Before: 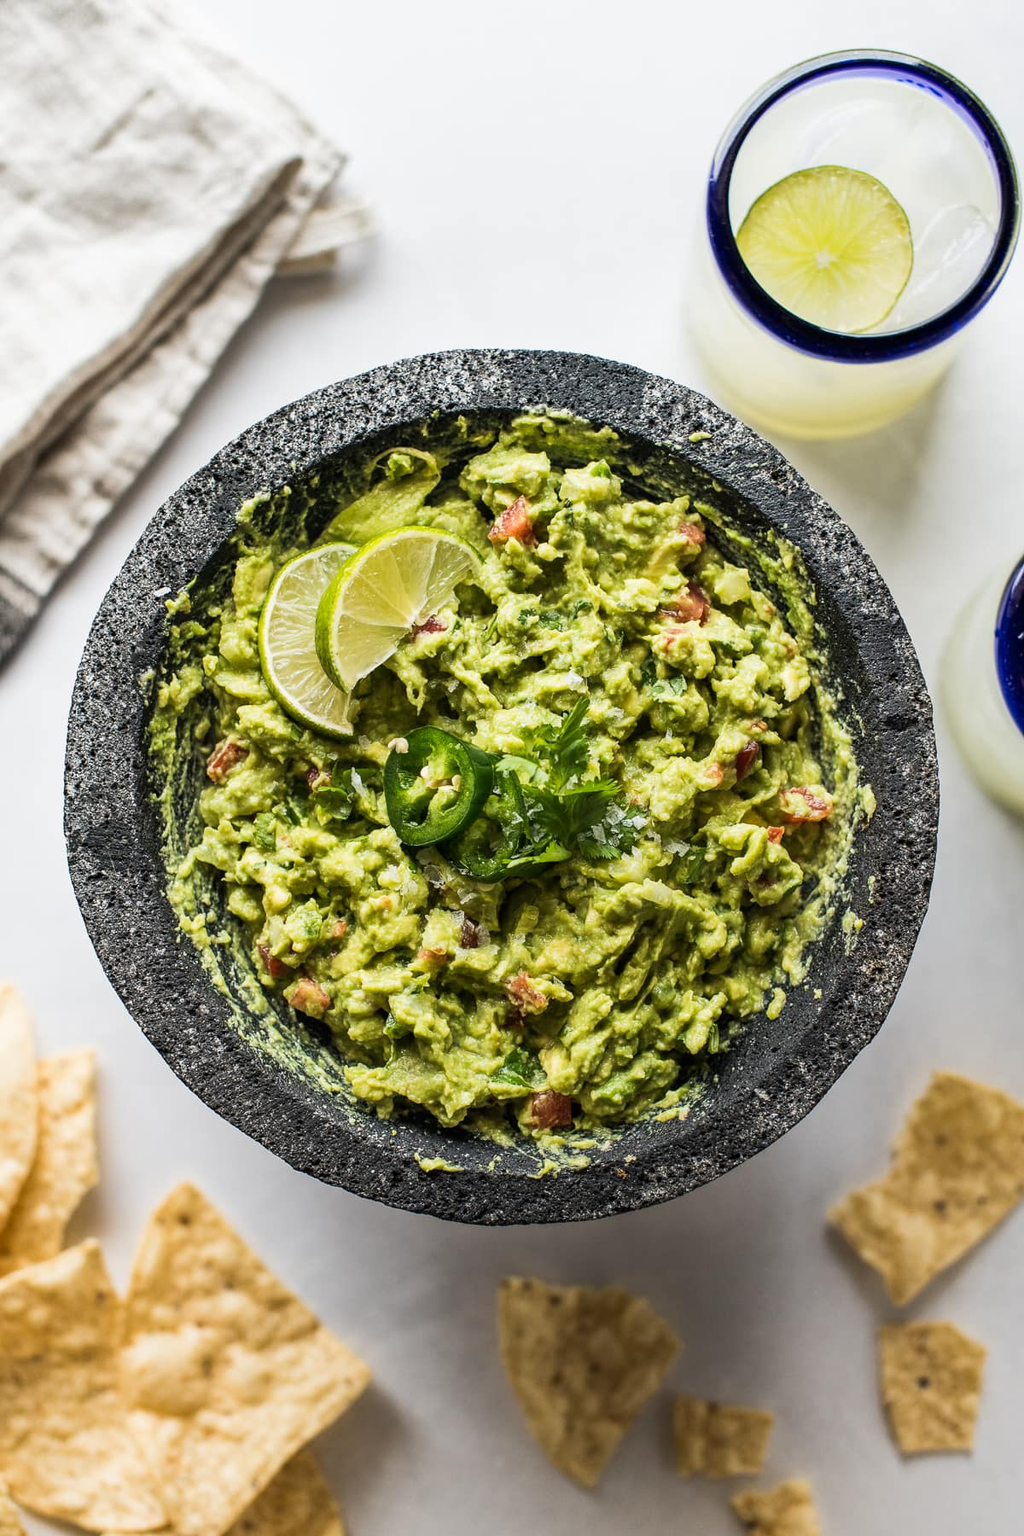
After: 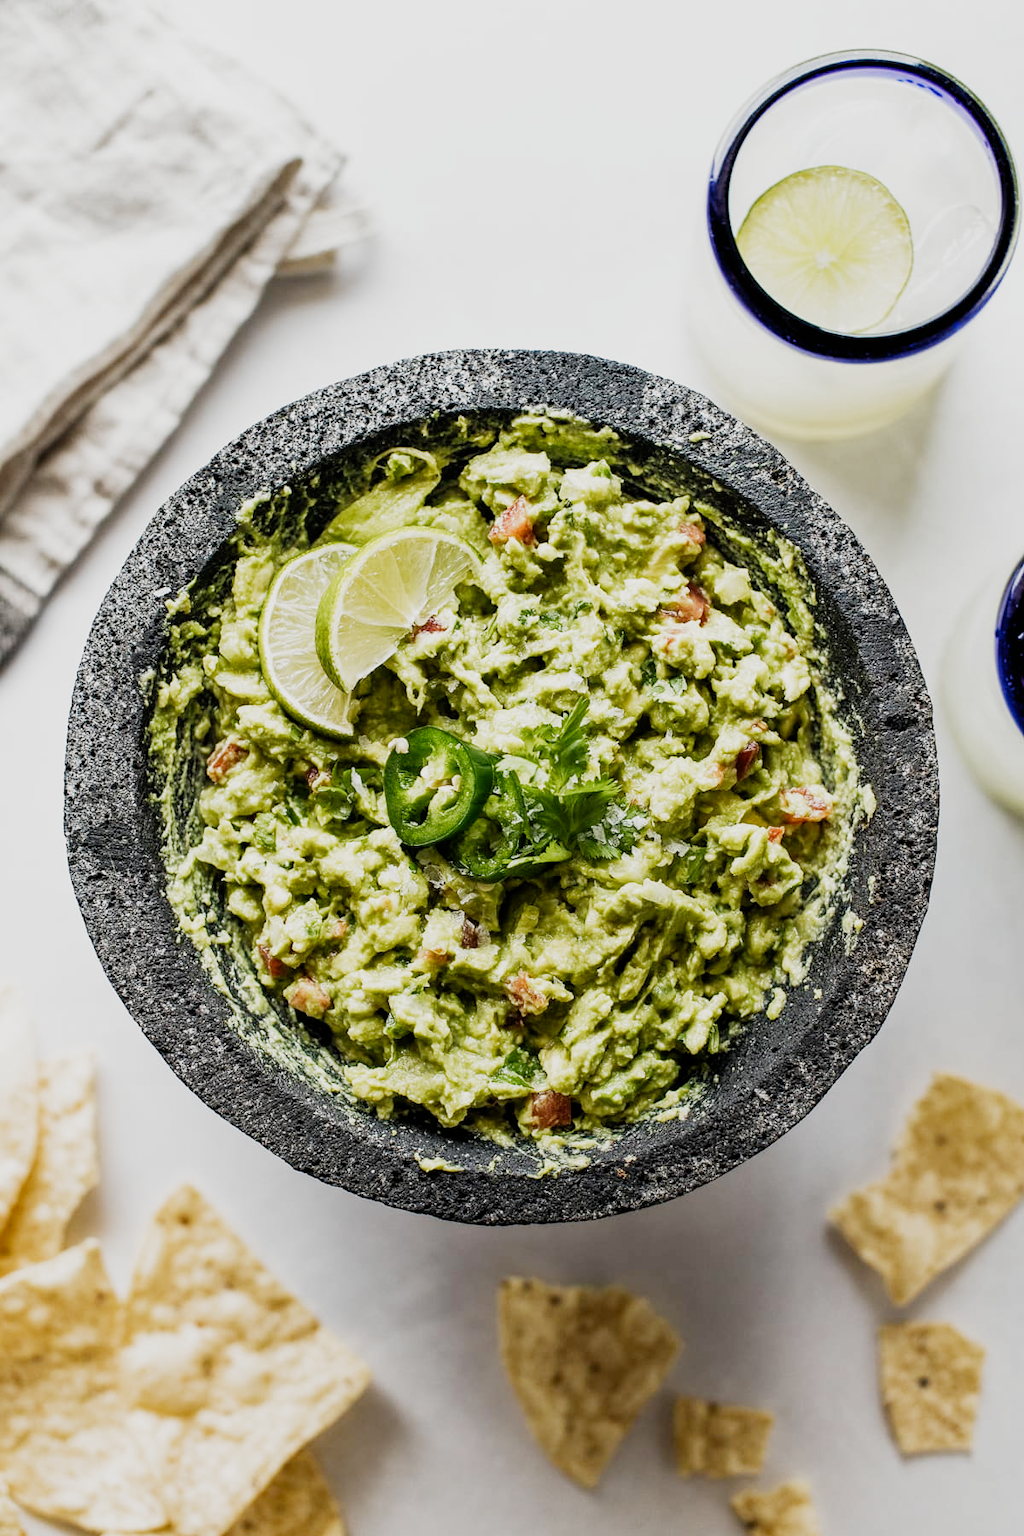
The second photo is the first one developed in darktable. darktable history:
tone equalizer: on, module defaults
exposure: black level correction 0.001, exposure 0.499 EV, compensate highlight preservation false
filmic rgb: black relative exposure -8.13 EV, white relative exposure 3.77 EV, hardness 4.43, add noise in highlights 0, preserve chrominance no, color science v3 (2019), use custom middle-gray values true, contrast in highlights soft
